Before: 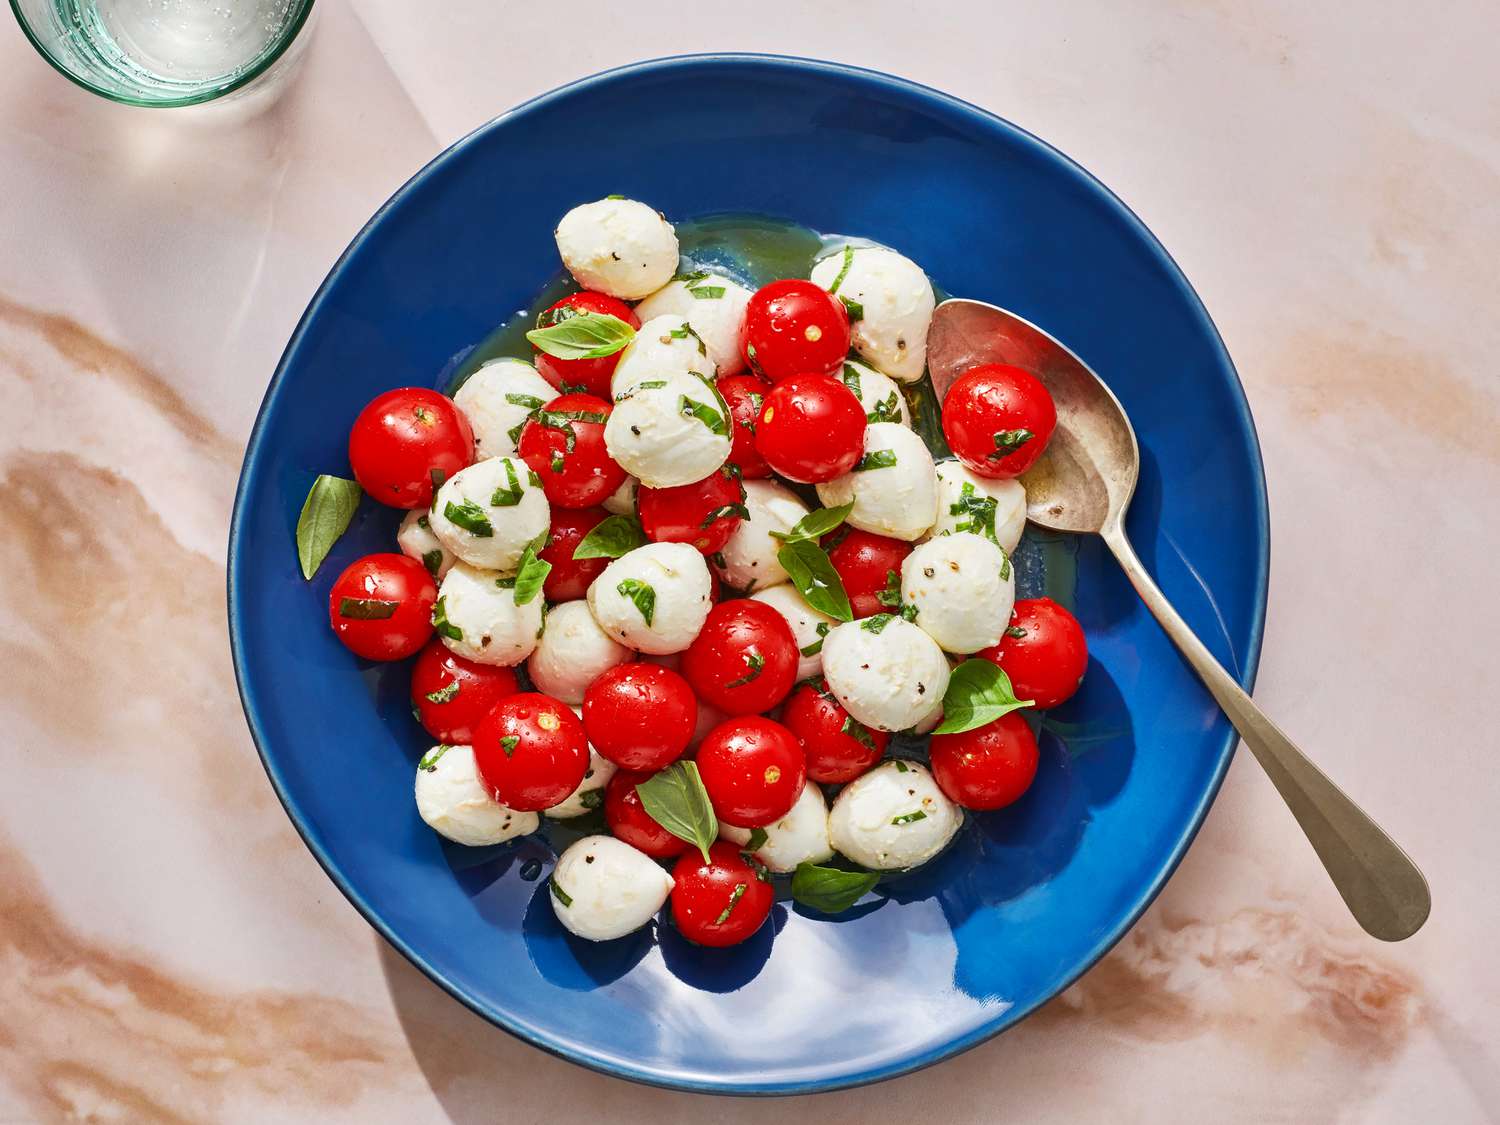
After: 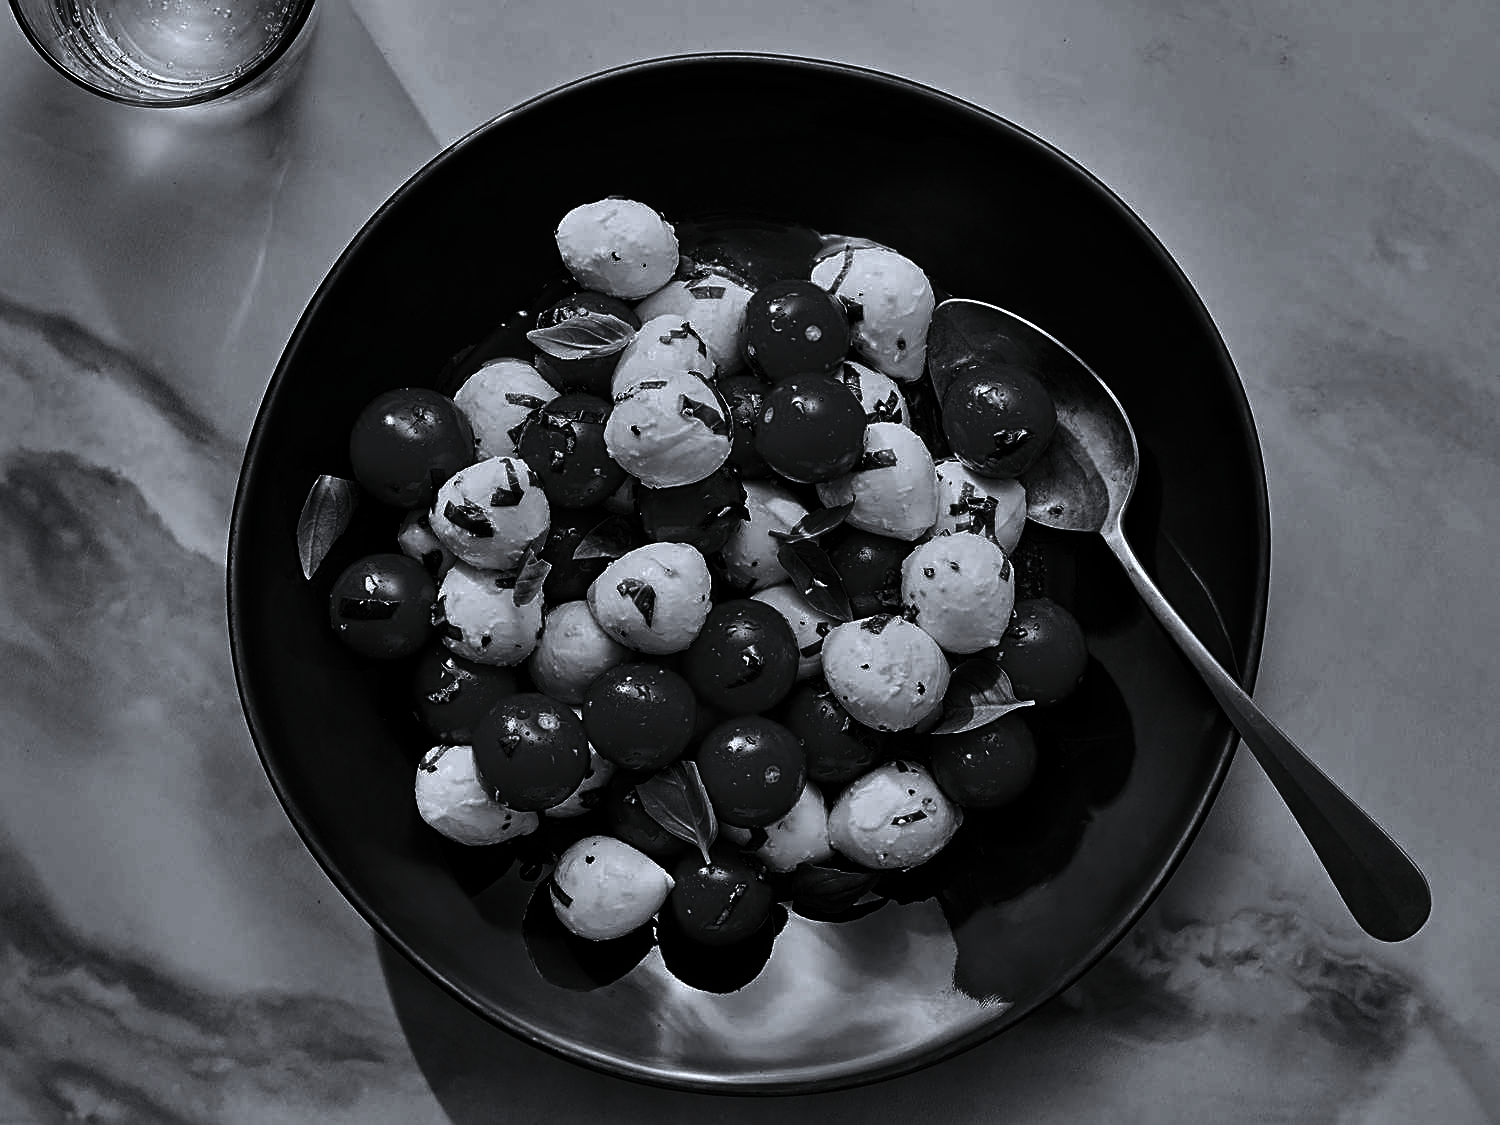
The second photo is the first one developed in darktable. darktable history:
contrast brightness saturation: contrast 0.02, brightness -1, saturation -1
sharpen: on, module defaults
exposure: black level correction 0.002, exposure -0.1 EV, compensate highlight preservation false
color correction: highlights a* -0.772, highlights b* -8.92
